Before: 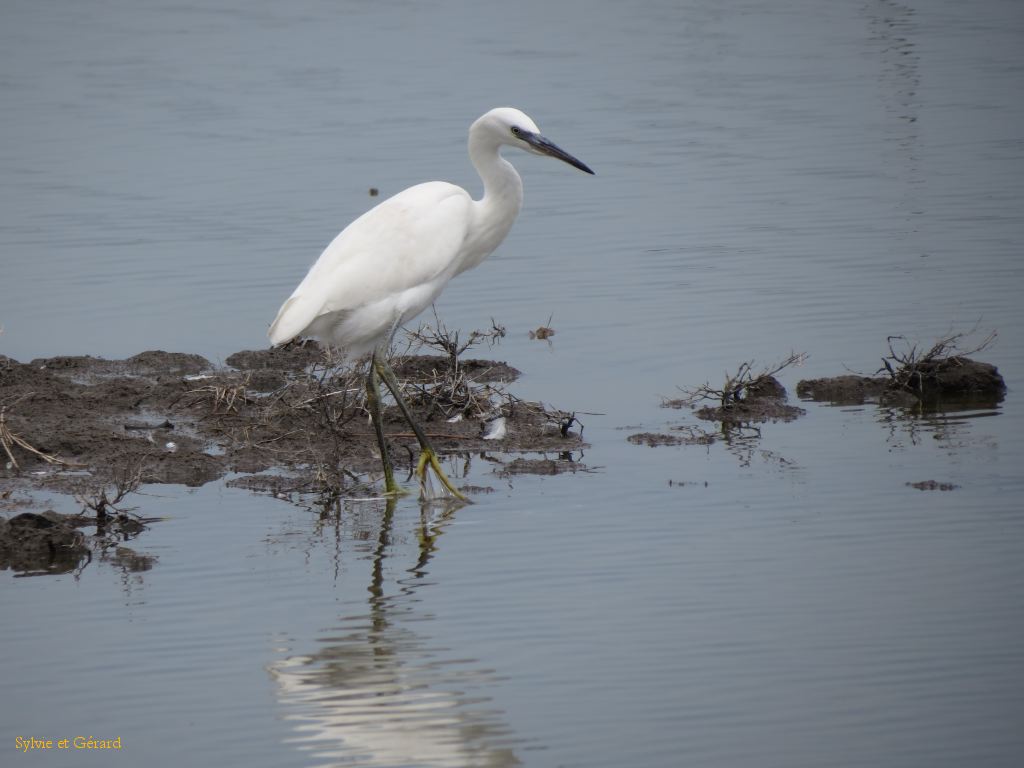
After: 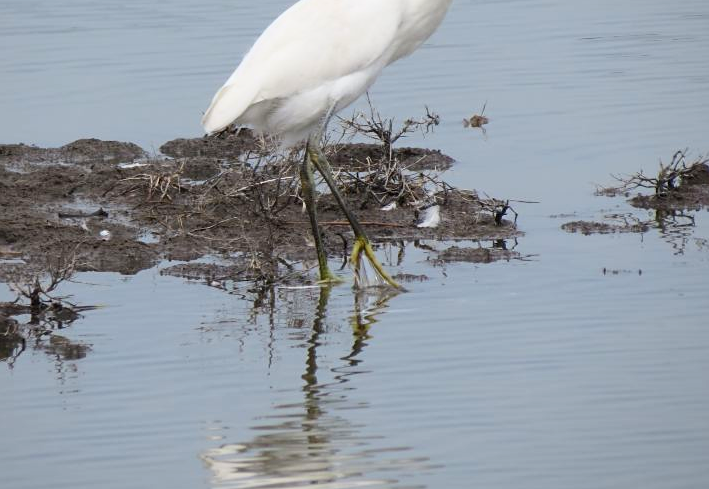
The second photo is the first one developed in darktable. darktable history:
sharpen: amount 0.2
contrast brightness saturation: contrast 0.2, brightness 0.16, saturation 0.22
crop: left 6.488%, top 27.668%, right 24.183%, bottom 8.656%
